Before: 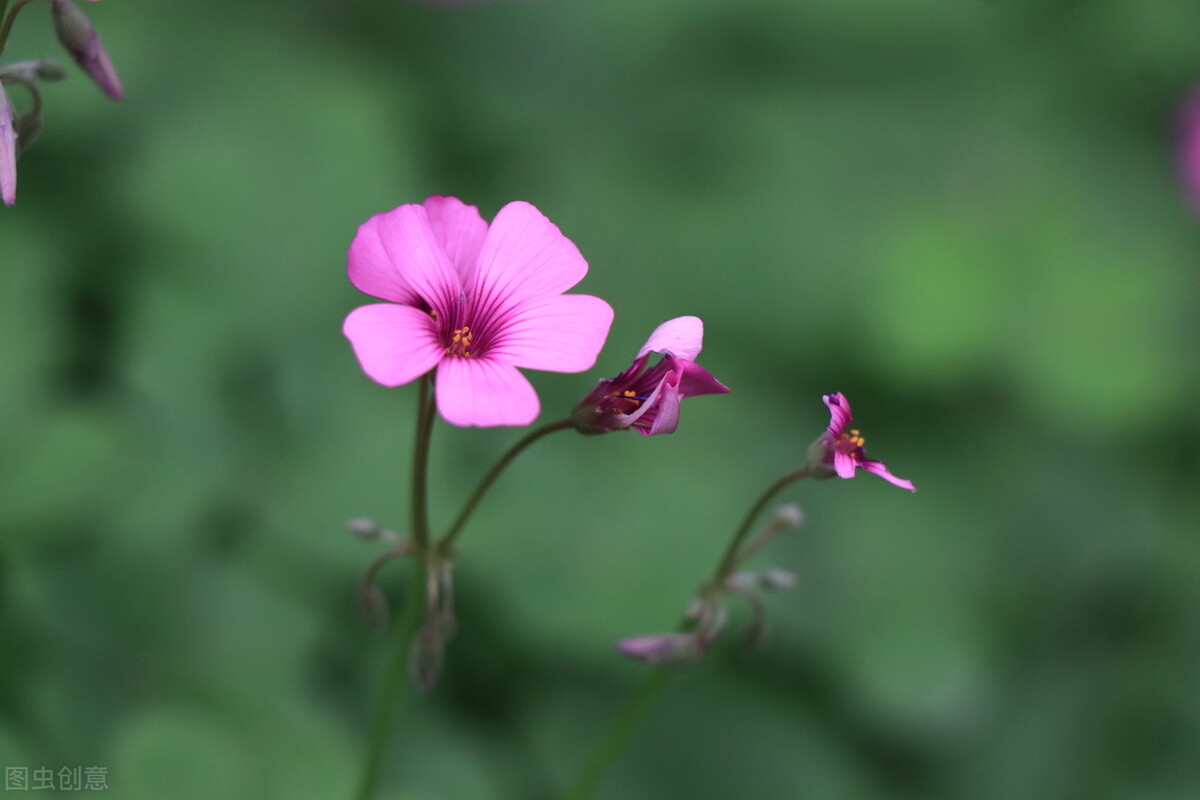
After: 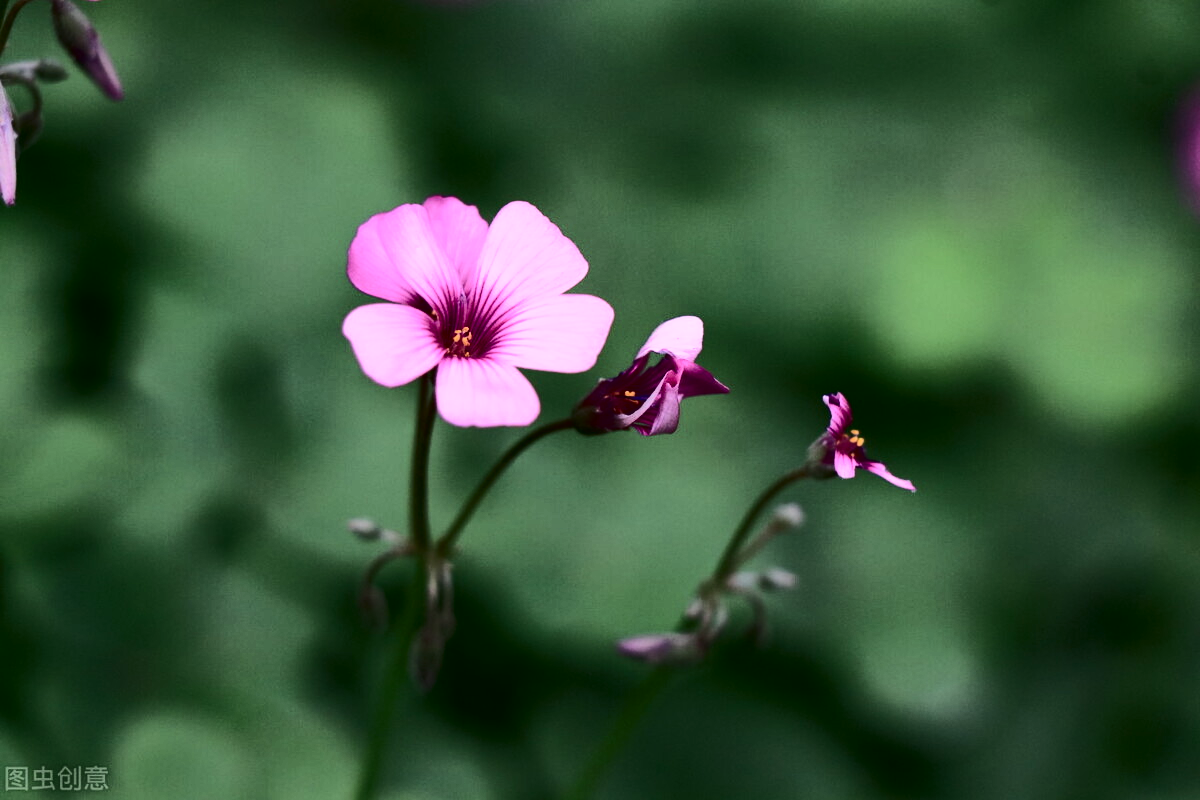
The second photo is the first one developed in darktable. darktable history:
tone curve: curves: ch0 [(0, 0) (0.003, 0.043) (0.011, 0.043) (0.025, 0.035) (0.044, 0.042) (0.069, 0.035) (0.1, 0.03) (0.136, 0.017) (0.177, 0.03) (0.224, 0.06) (0.277, 0.118) (0.335, 0.189) (0.399, 0.297) (0.468, 0.483) (0.543, 0.631) (0.623, 0.746) (0.709, 0.823) (0.801, 0.944) (0.898, 0.966) (1, 1)], color space Lab, independent channels, preserve colors none
